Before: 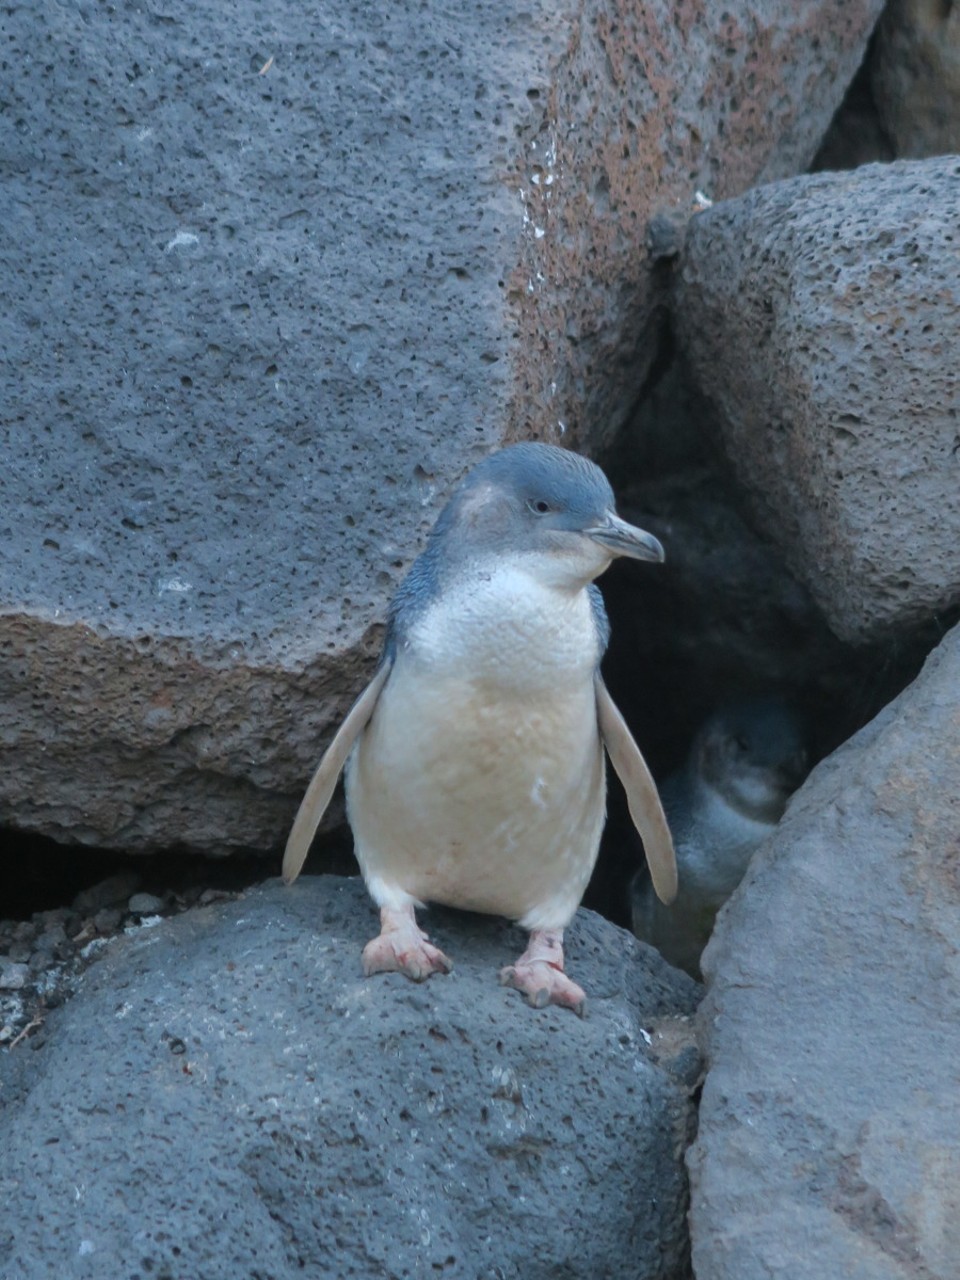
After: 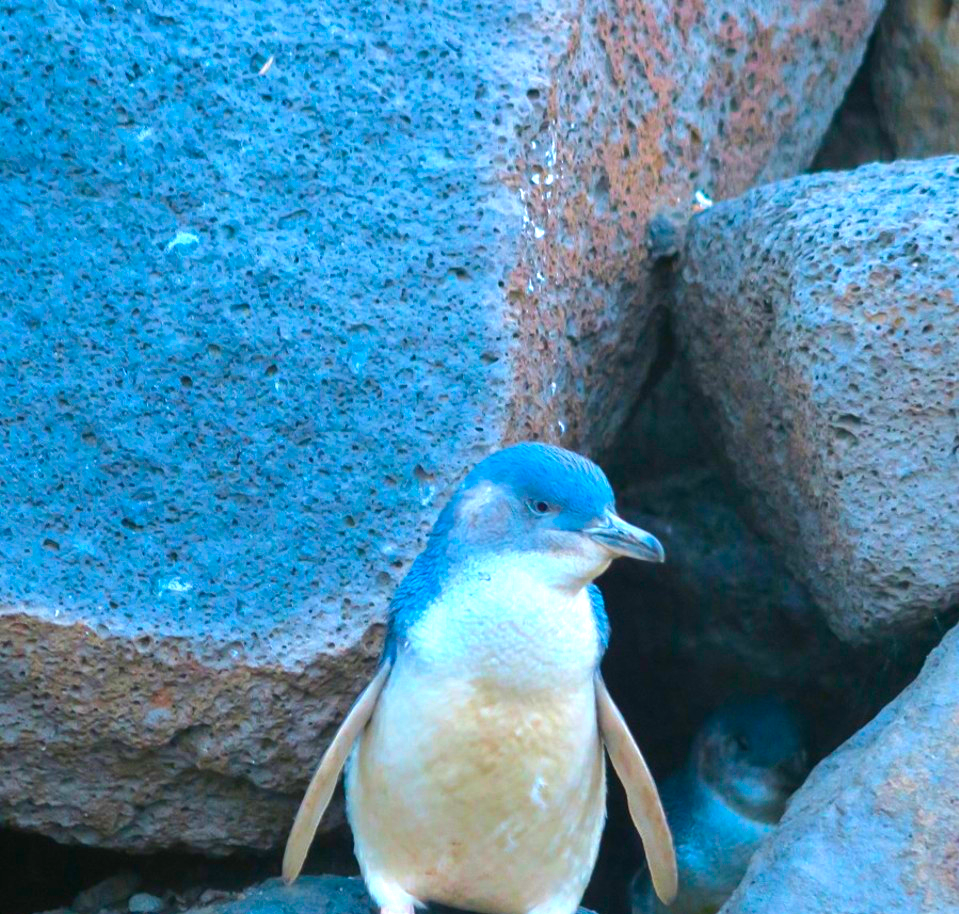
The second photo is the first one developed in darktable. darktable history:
color balance rgb: linear chroma grading › global chroma 42%, perceptual saturation grading › global saturation 42%, perceptual brilliance grading › global brilliance 25%, global vibrance 33%
exposure: exposure 0.197 EV, compensate highlight preservation false
crop: bottom 28.576%
